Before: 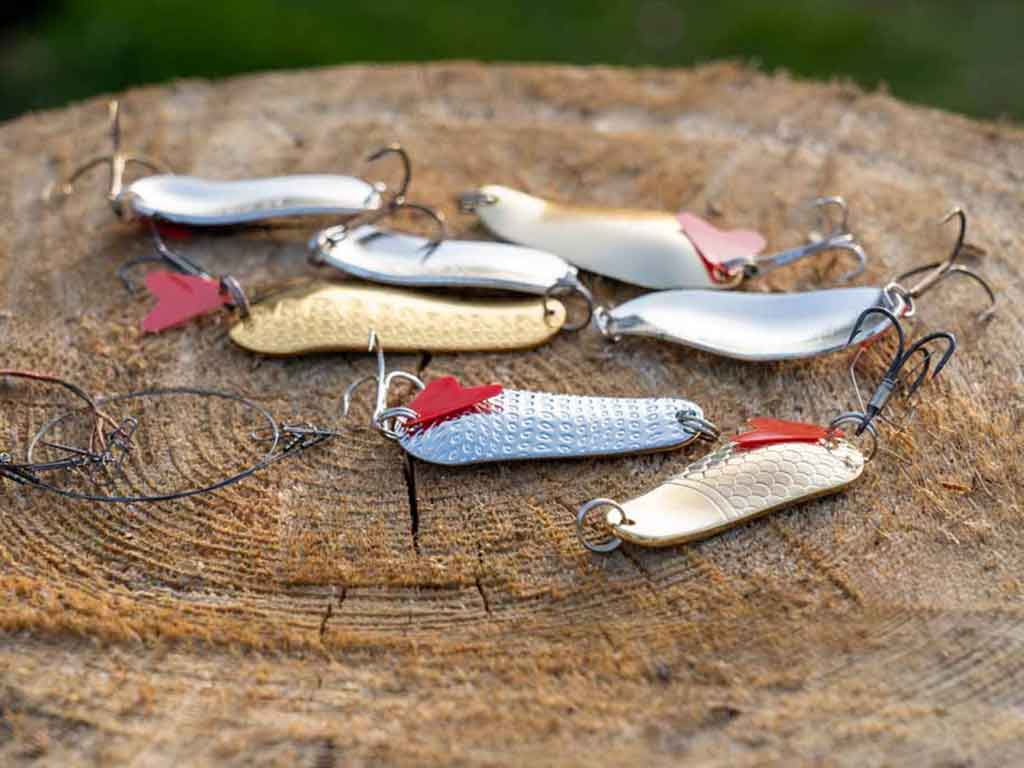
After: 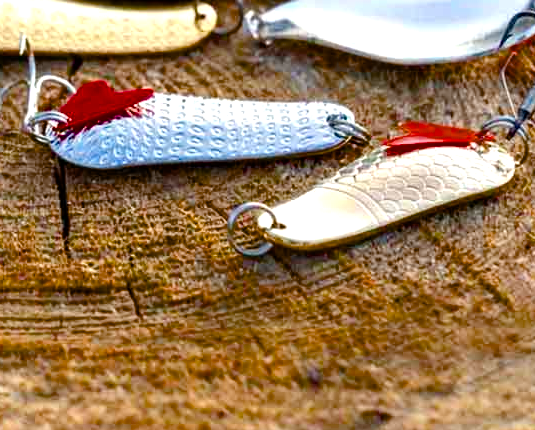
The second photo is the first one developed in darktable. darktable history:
crop: left 34.142%, top 38.668%, right 13.582%, bottom 5.274%
exposure: exposure 0.16 EV, compensate exposure bias true, compensate highlight preservation false
color balance rgb: linear chroma grading › global chroma 14.859%, perceptual saturation grading › global saturation 20%, perceptual saturation grading › highlights -24.866%, perceptual saturation grading › shadows 50.102%, global vibrance 6.667%, contrast 13.134%, saturation formula JzAzBz (2021)
